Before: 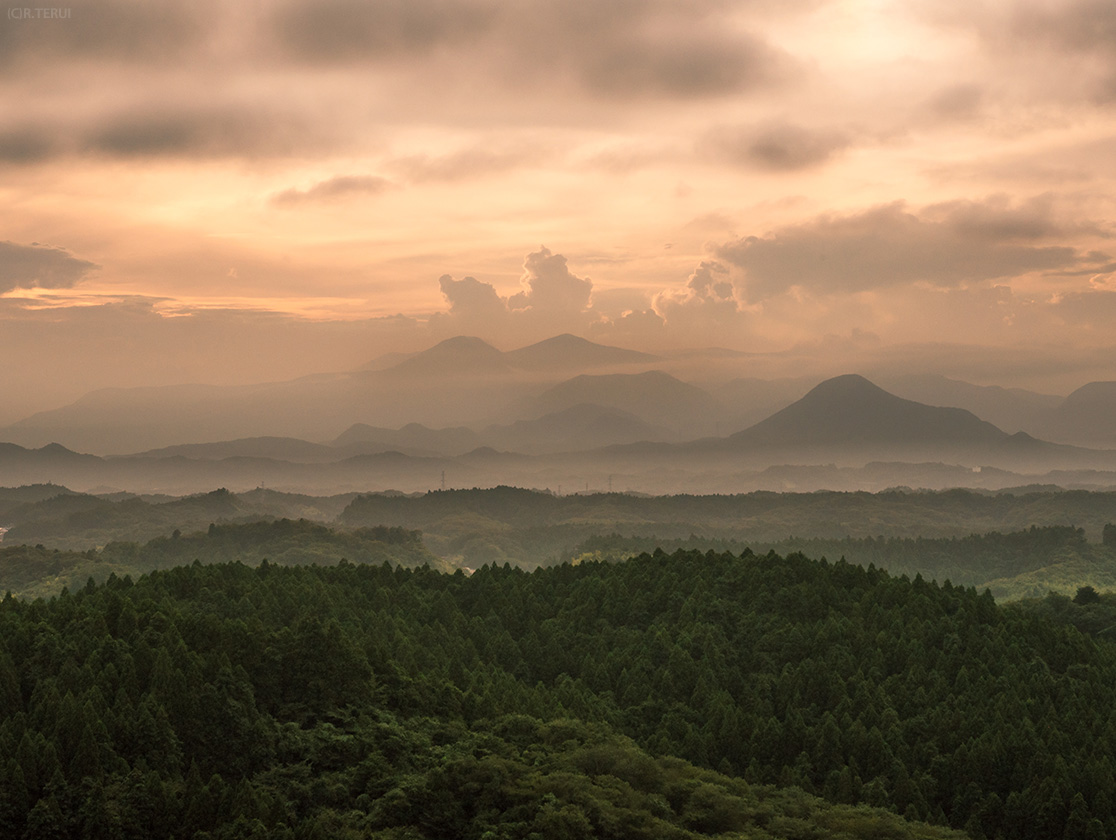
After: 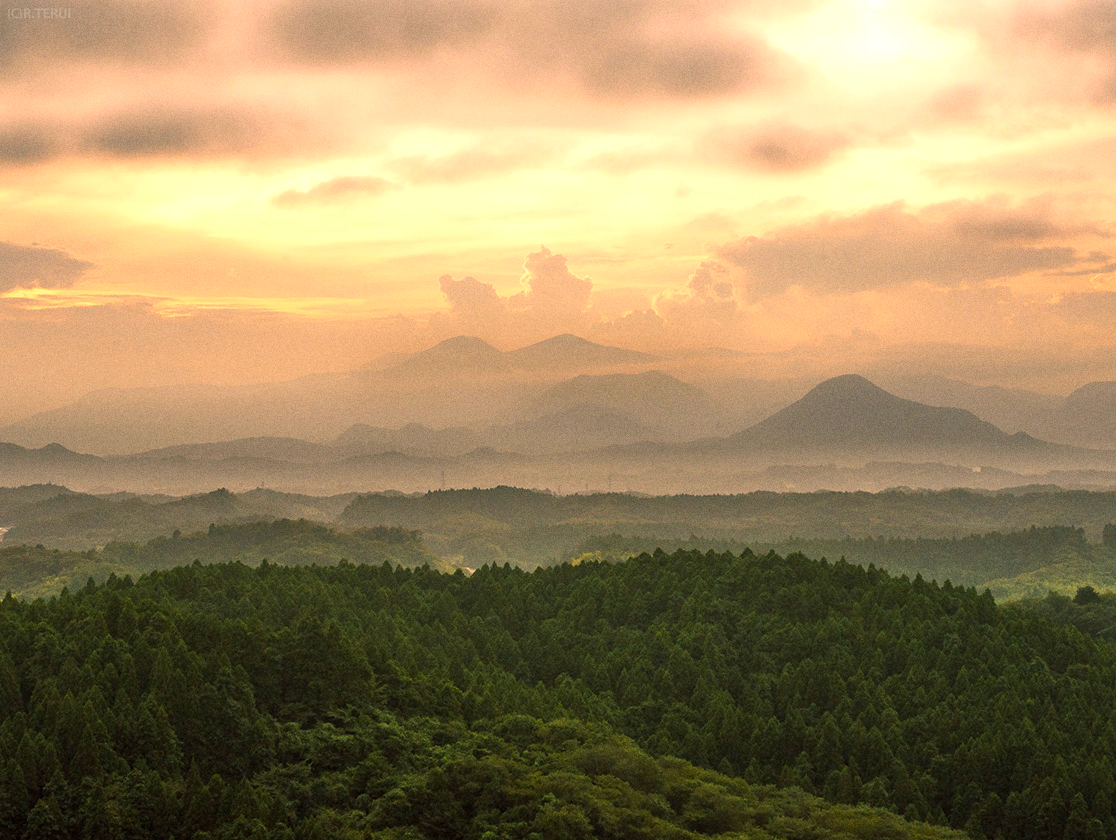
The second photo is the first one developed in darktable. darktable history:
grain: coarseness 0.09 ISO
color balance rgb: perceptual saturation grading › global saturation 20%, global vibrance 20%
exposure: exposure 0.636 EV, compensate highlight preservation false
